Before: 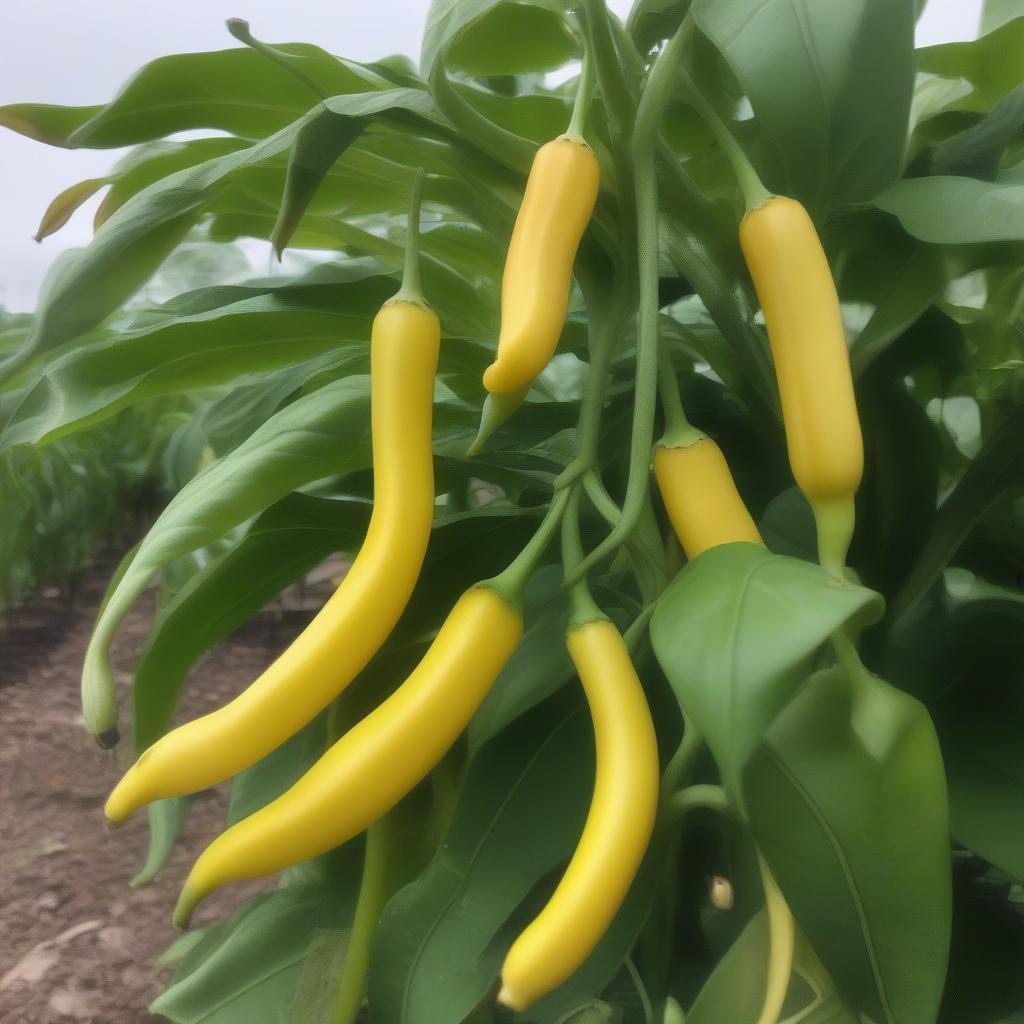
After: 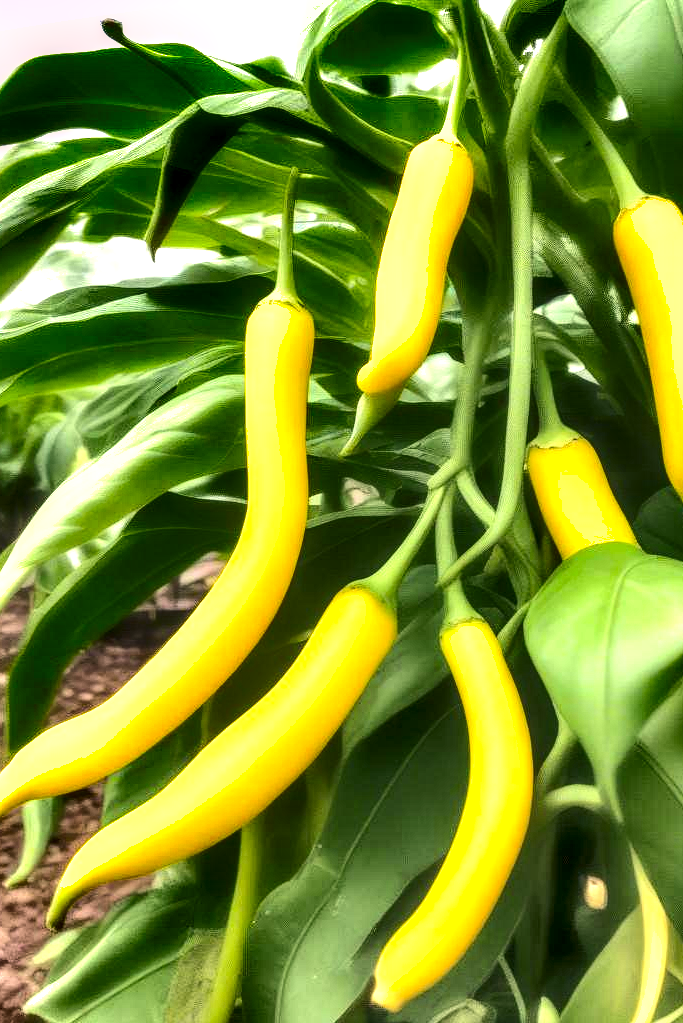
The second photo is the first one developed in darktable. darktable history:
contrast brightness saturation: contrast 0.203, brightness 0.168, saturation 0.225
color correction: highlights a* 7.36, highlights b* 3.83
tone curve: curves: ch0 [(0, 0) (0.003, 0.02) (0.011, 0.023) (0.025, 0.028) (0.044, 0.045) (0.069, 0.063) (0.1, 0.09) (0.136, 0.122) (0.177, 0.166) (0.224, 0.223) (0.277, 0.297) (0.335, 0.384) (0.399, 0.461) (0.468, 0.549) (0.543, 0.632) (0.623, 0.705) (0.709, 0.772) (0.801, 0.844) (0.898, 0.91) (1, 1)], color space Lab, independent channels, preserve colors none
crop and rotate: left 12.354%, right 20.859%
haze removal: strength -0.051, compatibility mode true, adaptive false
shadows and highlights: shadows 20.74, highlights -81.92, soften with gaussian
local contrast: highlights 19%, detail 188%
exposure: black level correction 0, exposure 1.2 EV, compensate highlight preservation false
